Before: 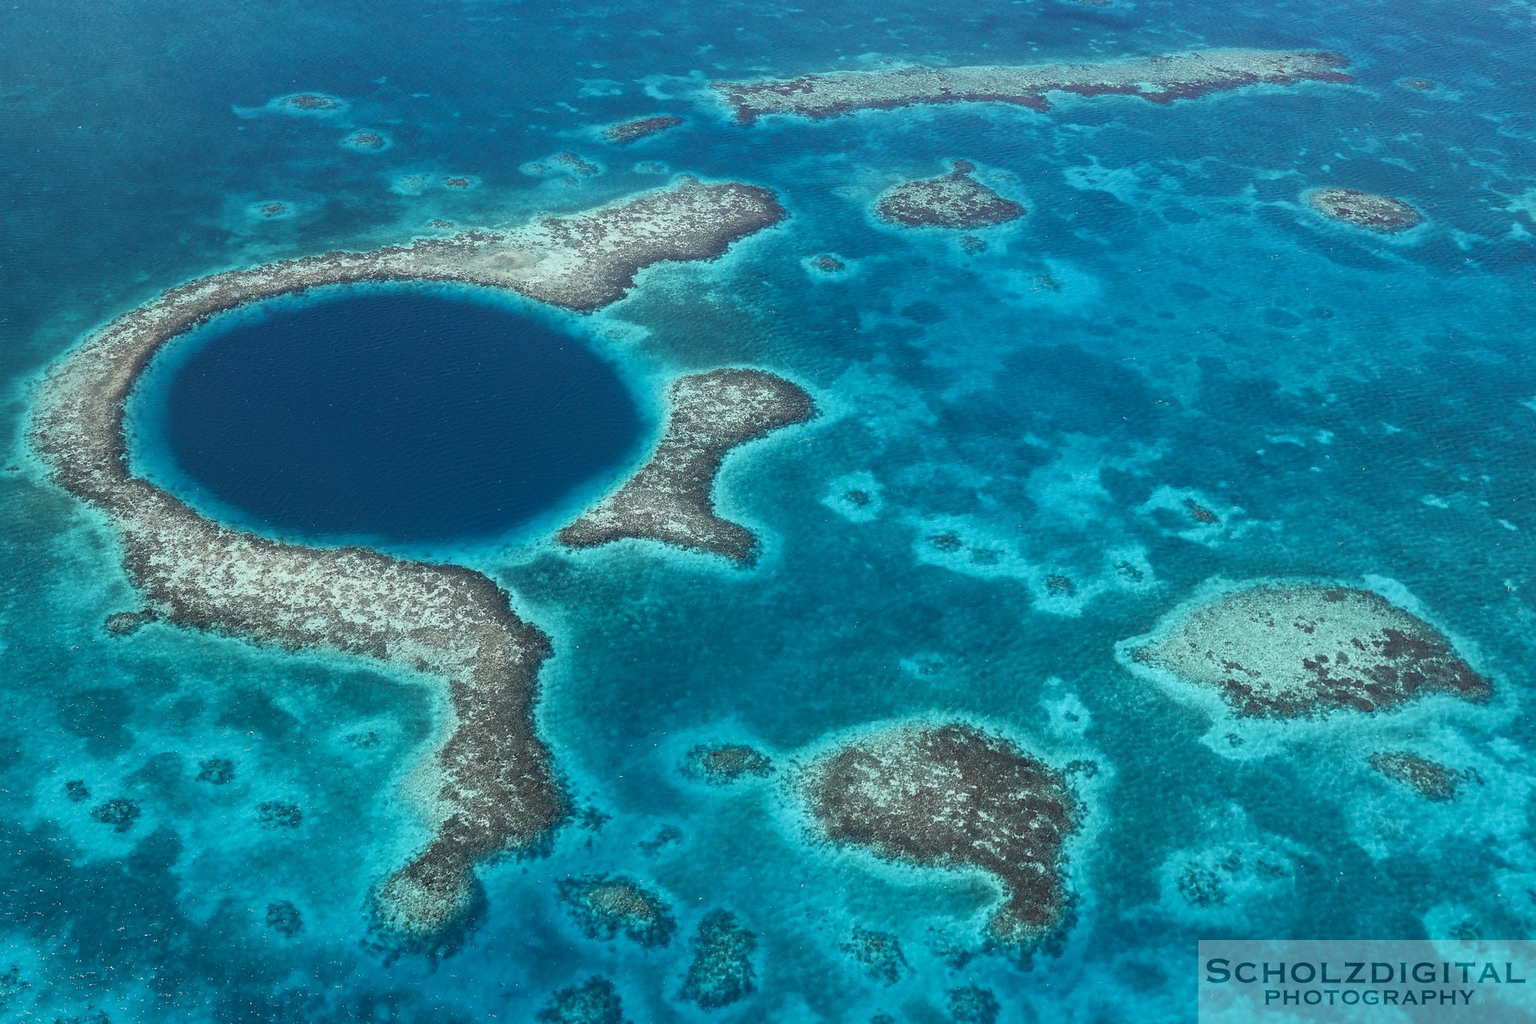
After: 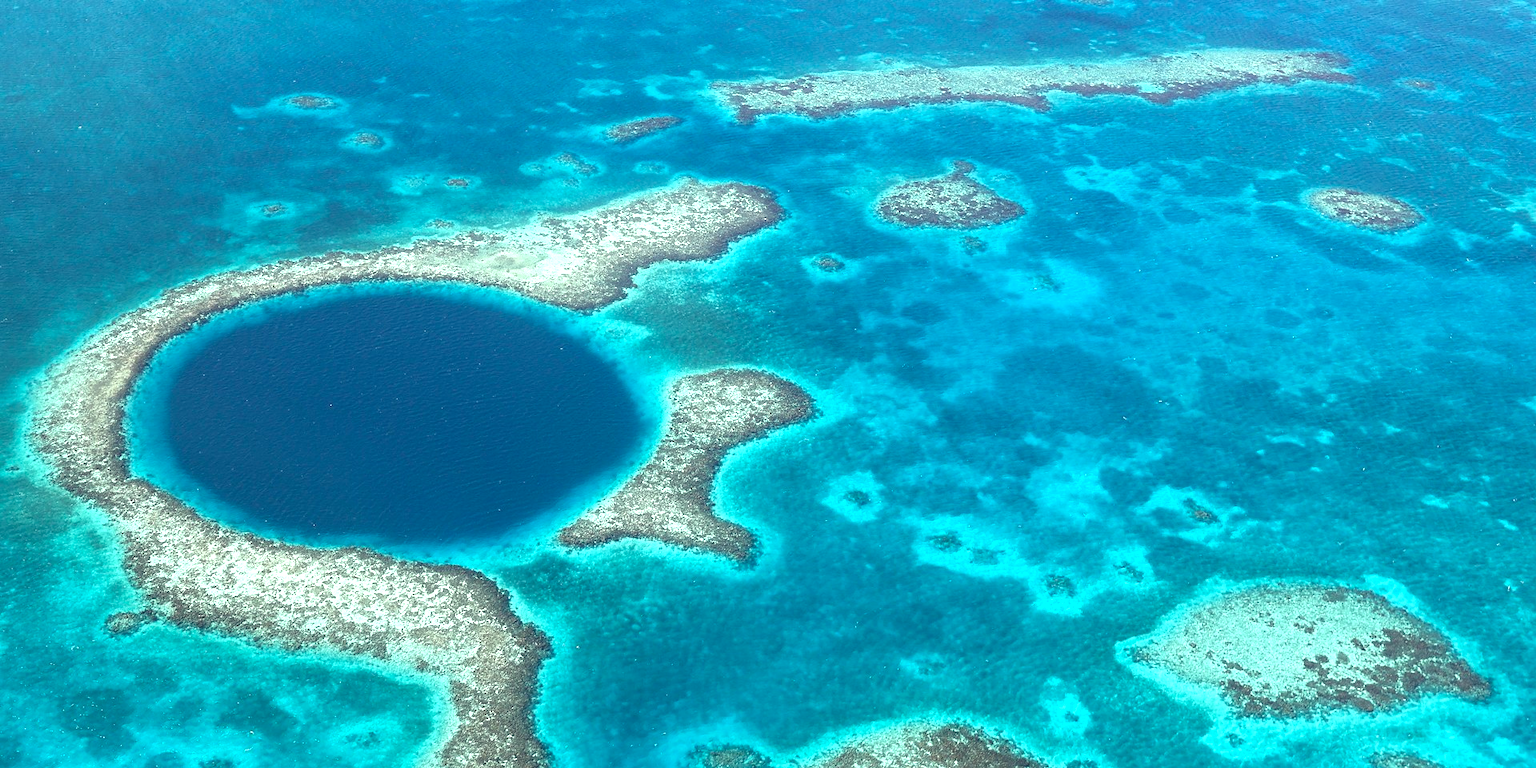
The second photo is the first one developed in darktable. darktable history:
color zones: curves: ch0 [(0, 0.444) (0.143, 0.442) (0.286, 0.441) (0.429, 0.441) (0.571, 0.441) (0.714, 0.441) (0.857, 0.442) (1, 0.444)]
exposure: black level correction 0, exposure 1.2 EV, compensate exposure bias true, compensate highlight preservation false
crop: bottom 24.967%
color balance rgb: global vibrance 10%
color correction: highlights a* -4.73, highlights b* 5.06, saturation 0.97
